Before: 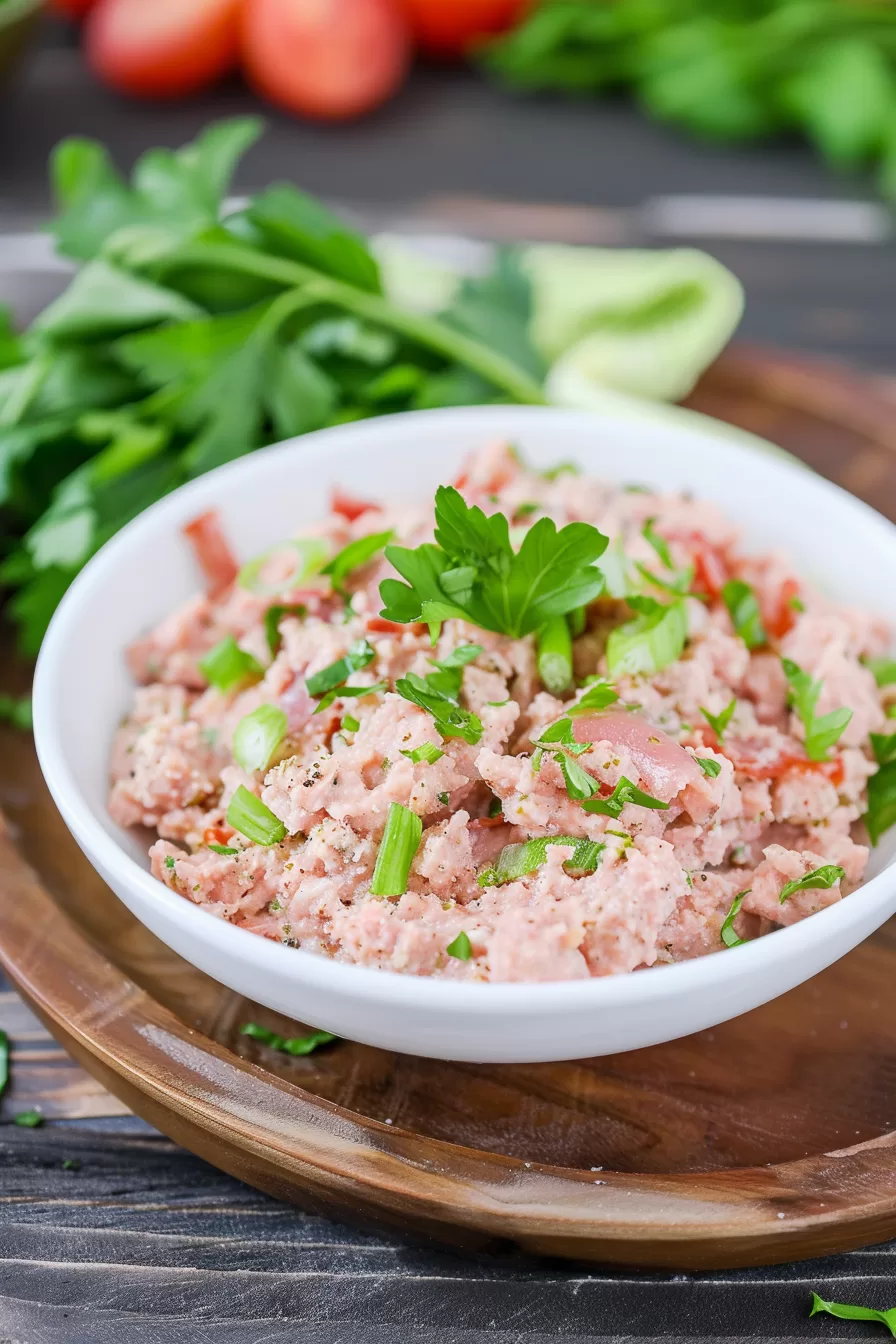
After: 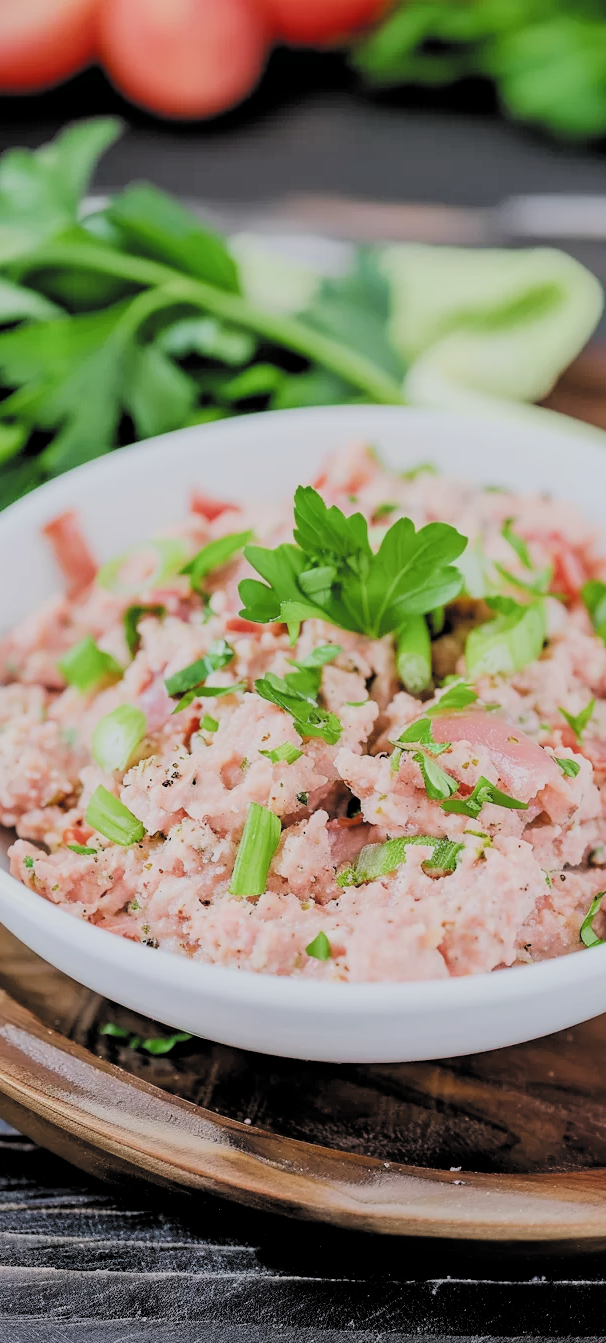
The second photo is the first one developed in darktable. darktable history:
filmic rgb: black relative exposure -2.8 EV, white relative exposure 4.56 EV, hardness 1.7, contrast 1.259, add noise in highlights 0.1, color science v4 (2020), type of noise poissonian
crop and rotate: left 15.746%, right 16.572%
